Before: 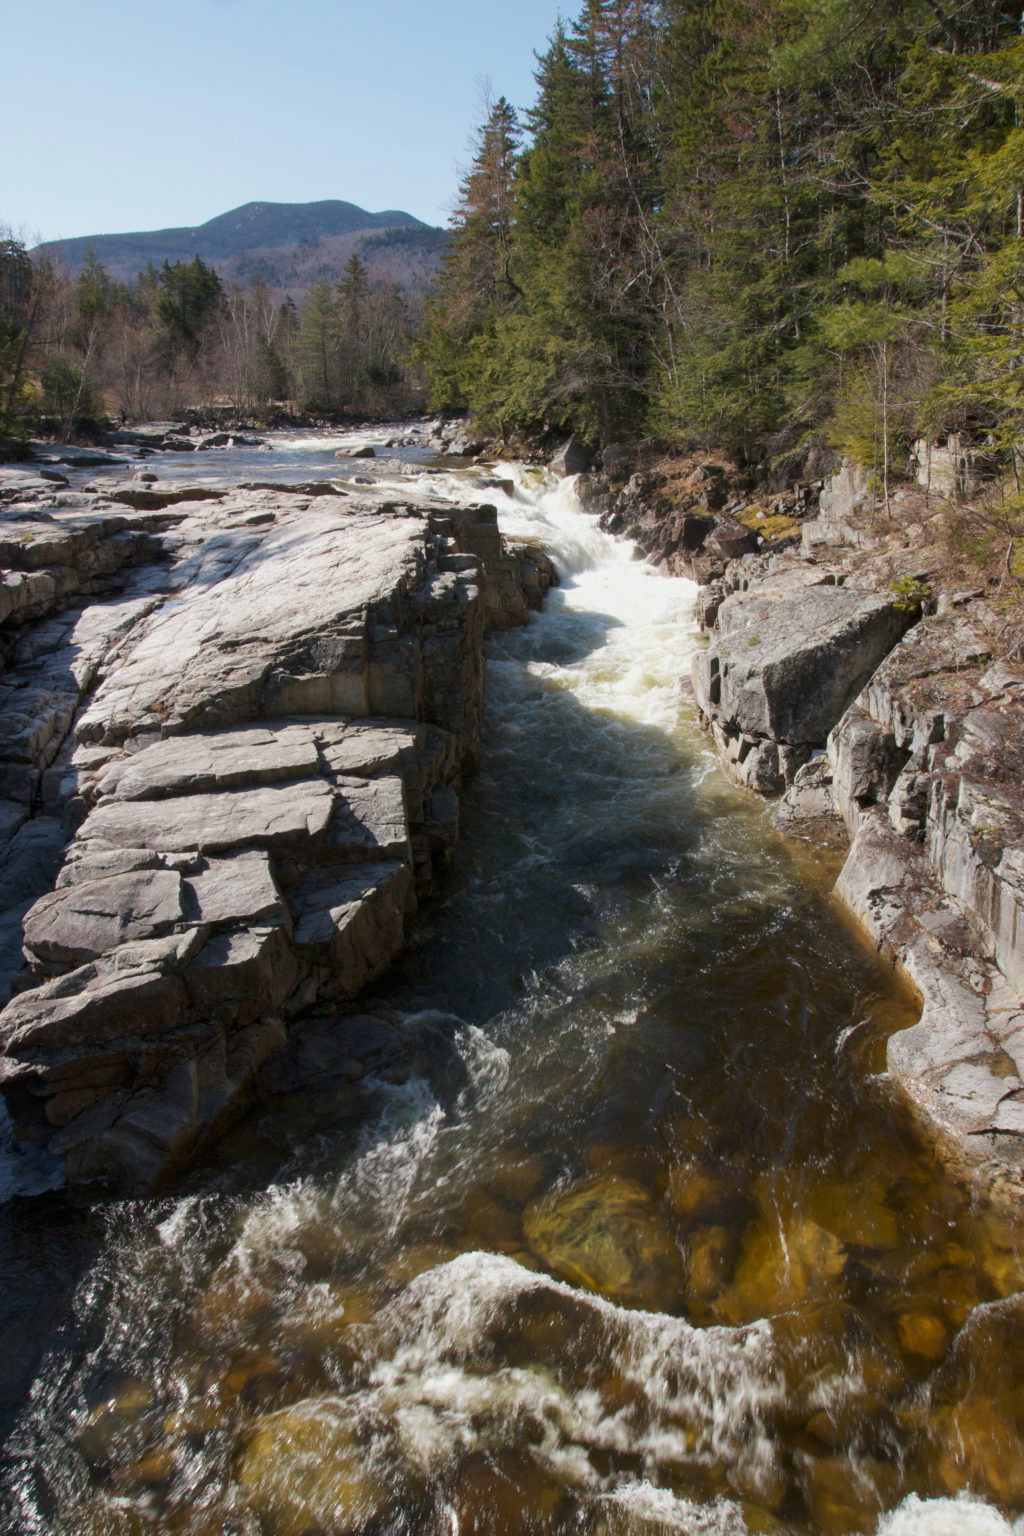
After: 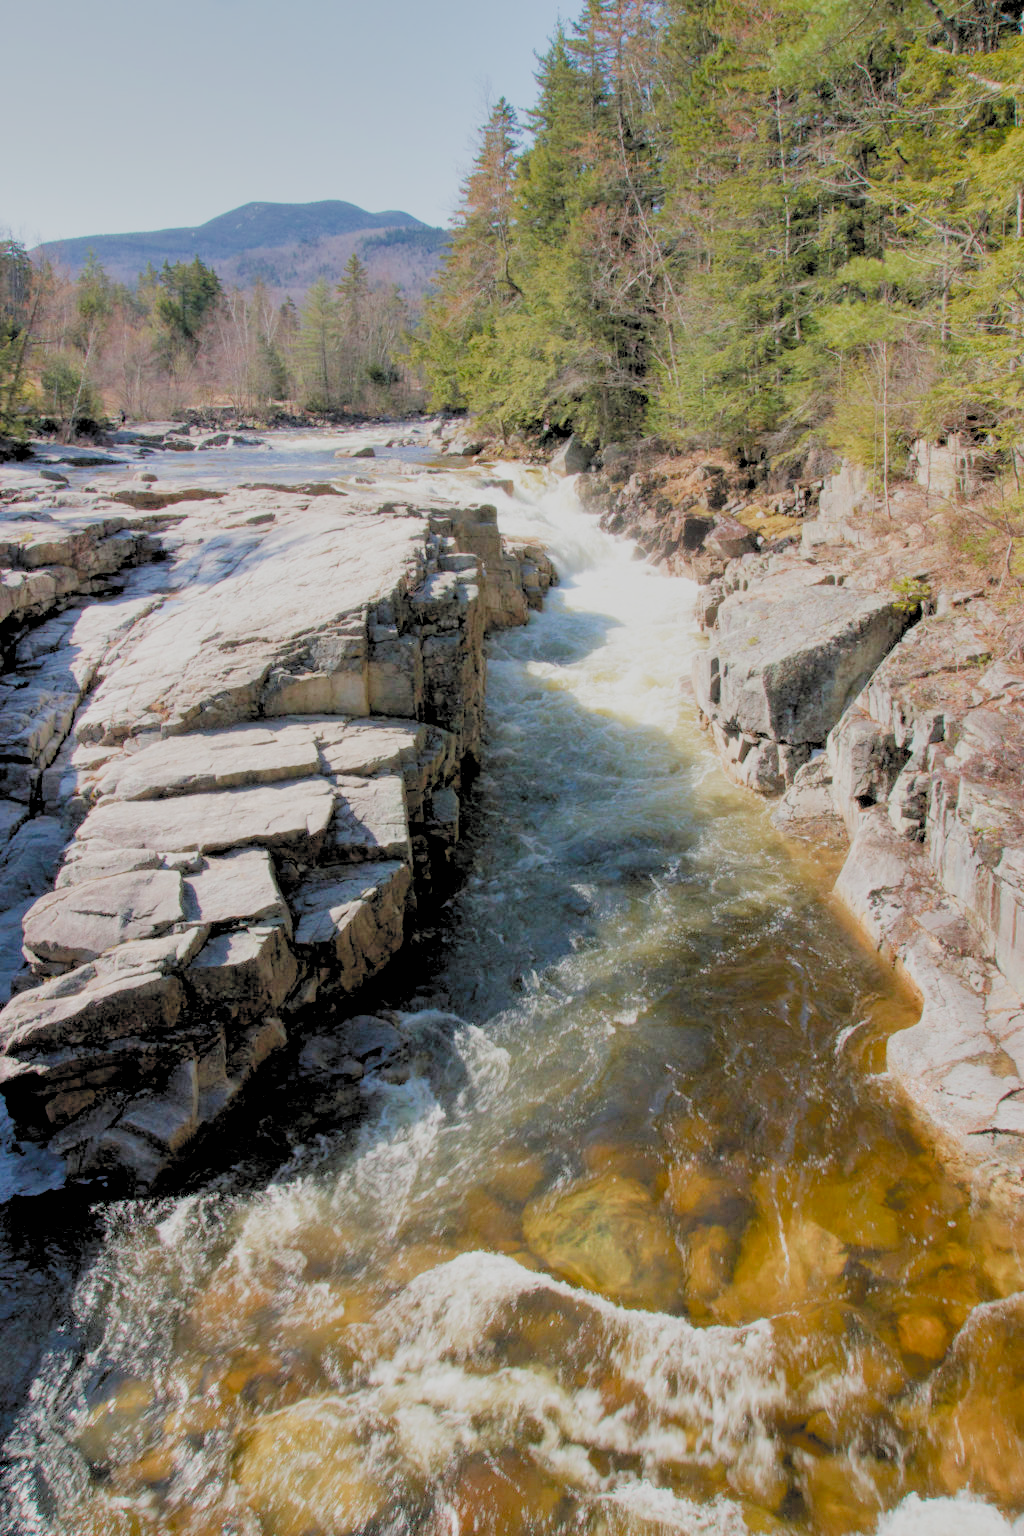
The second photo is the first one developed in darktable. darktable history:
exposure: black level correction 0.005, exposure 2.074 EV, compensate highlight preservation false
filmic rgb: black relative exposure -4.43 EV, white relative exposure 6.58 EV, hardness 1.93, contrast 0.501, color science v5 (2021), contrast in shadows safe, contrast in highlights safe
color calibration: illuminant same as pipeline (D50), adaptation none (bypass), x 0.332, y 0.335, temperature 5014.99 K
shadows and highlights: shadows 5.53, soften with gaussian
